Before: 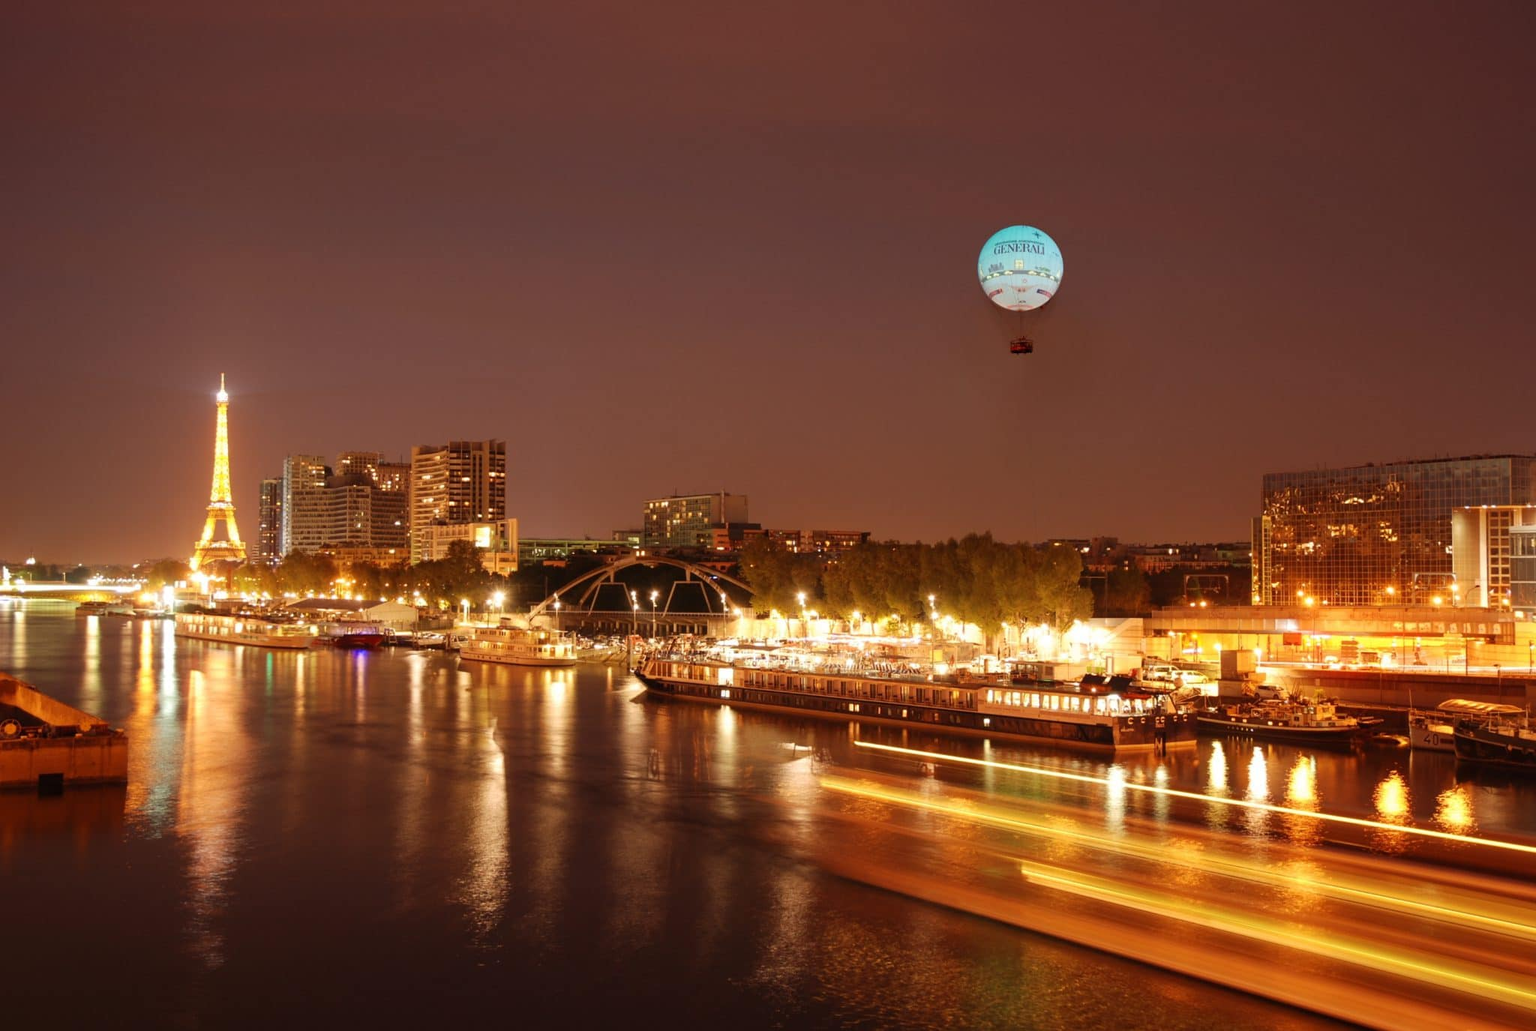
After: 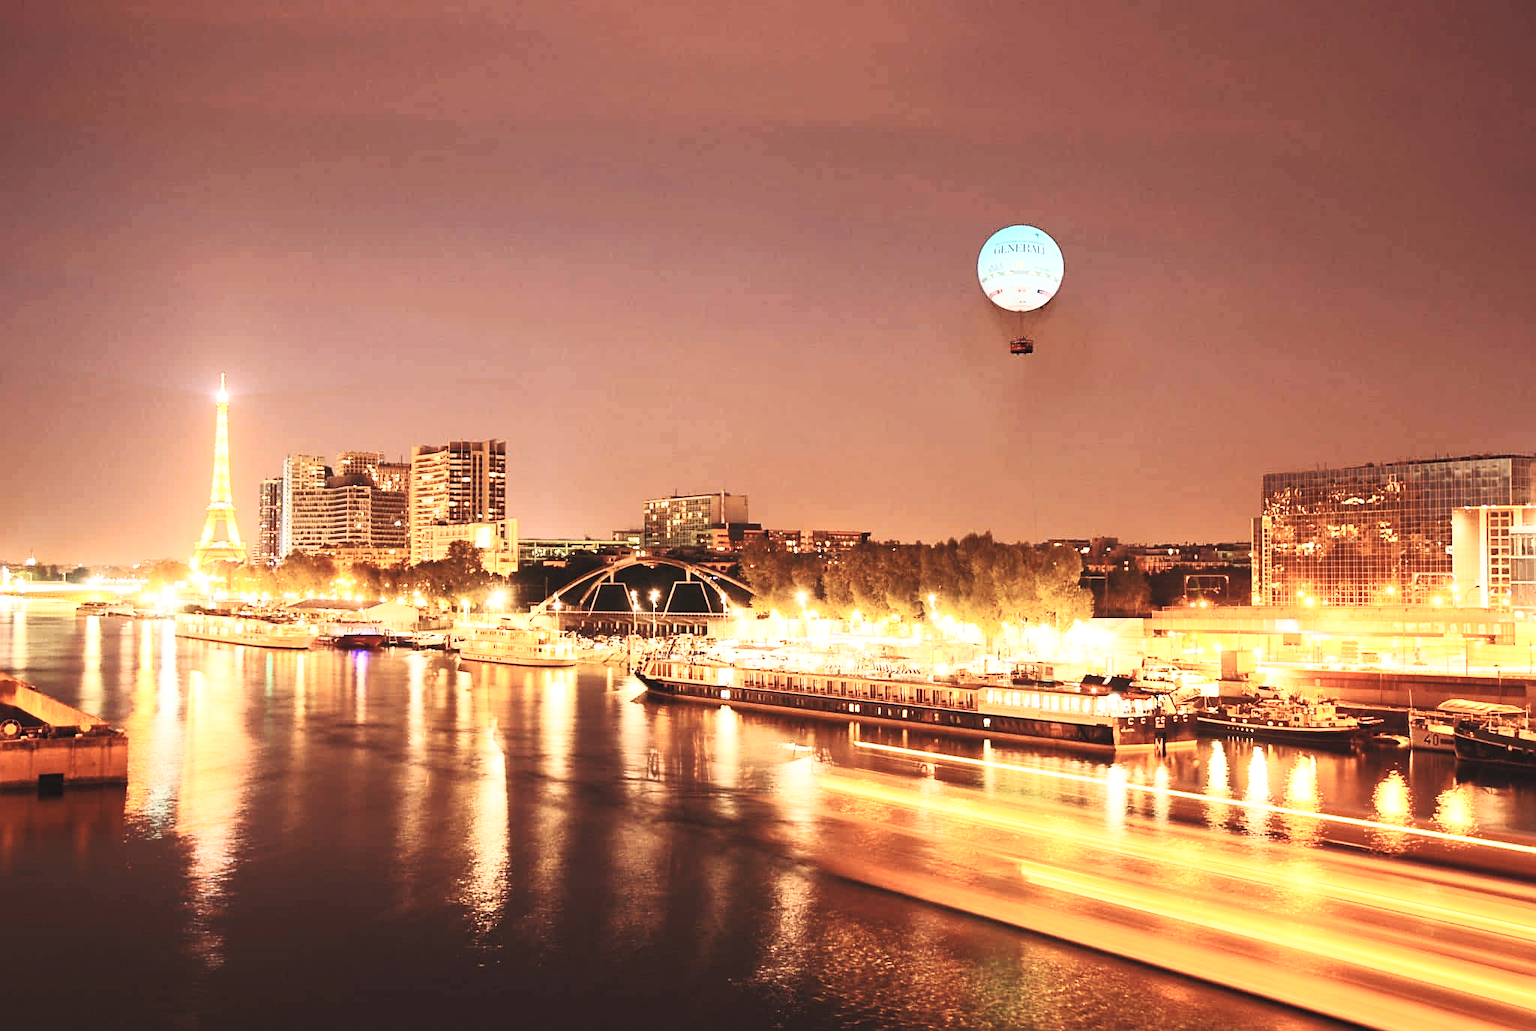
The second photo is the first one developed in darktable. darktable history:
base curve: curves: ch0 [(0, 0) (0.028, 0.03) (0.121, 0.232) (0.46, 0.748) (0.859, 0.968) (1, 1)], exposure shift 0.01, preserve colors none
contrast brightness saturation: contrast 0.419, brightness 0.55, saturation -0.195
sharpen: amount 0.499
